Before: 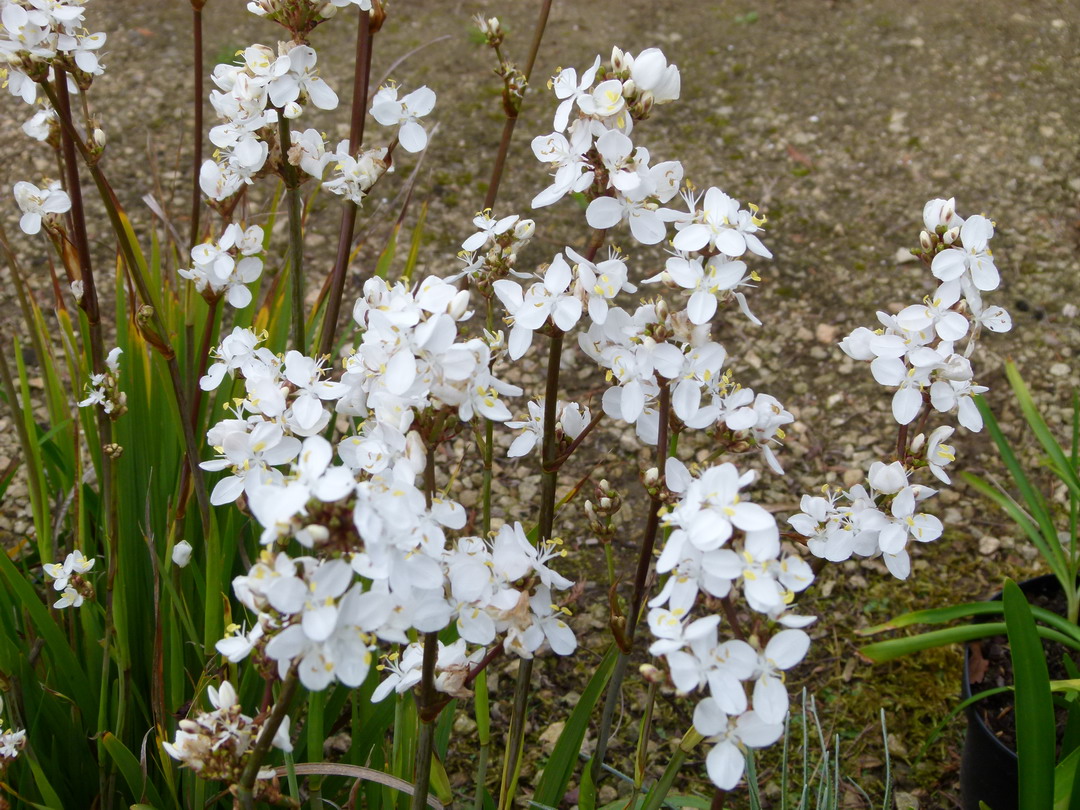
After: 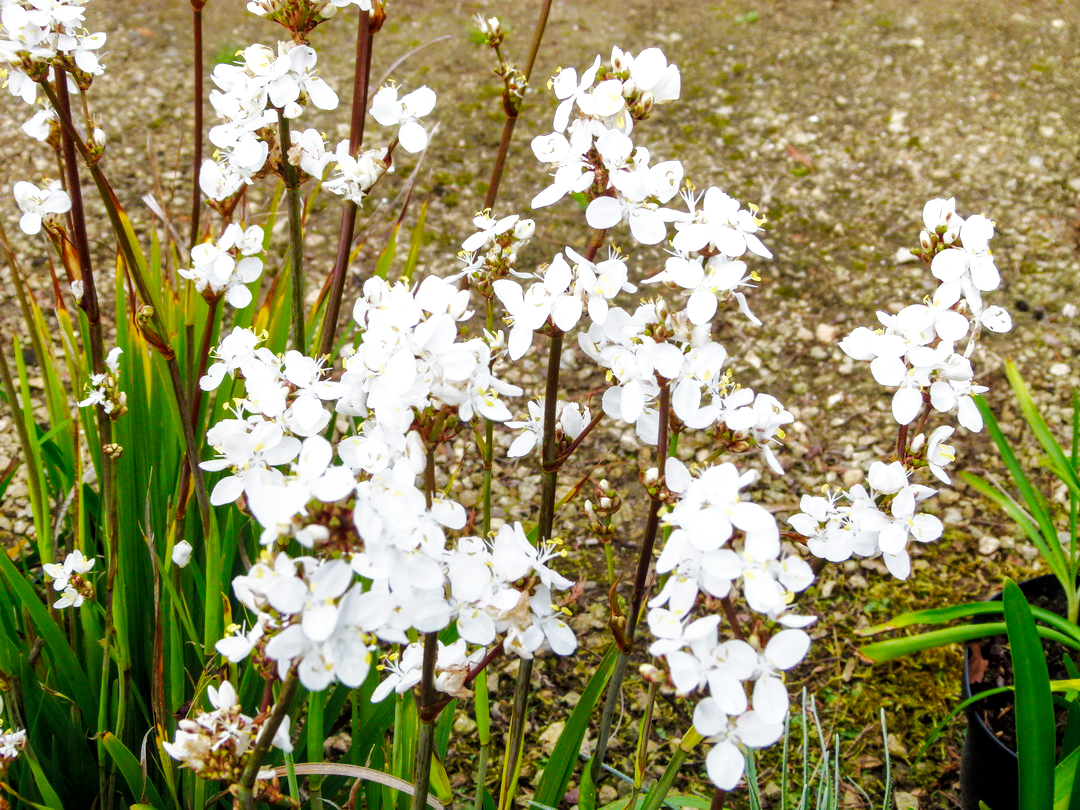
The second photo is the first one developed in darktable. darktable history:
base curve: curves: ch0 [(0, 0) (0.007, 0.004) (0.027, 0.03) (0.046, 0.07) (0.207, 0.54) (0.442, 0.872) (0.673, 0.972) (1, 1)], preserve colors none
shadows and highlights: shadows 40, highlights -60
local contrast: on, module defaults
